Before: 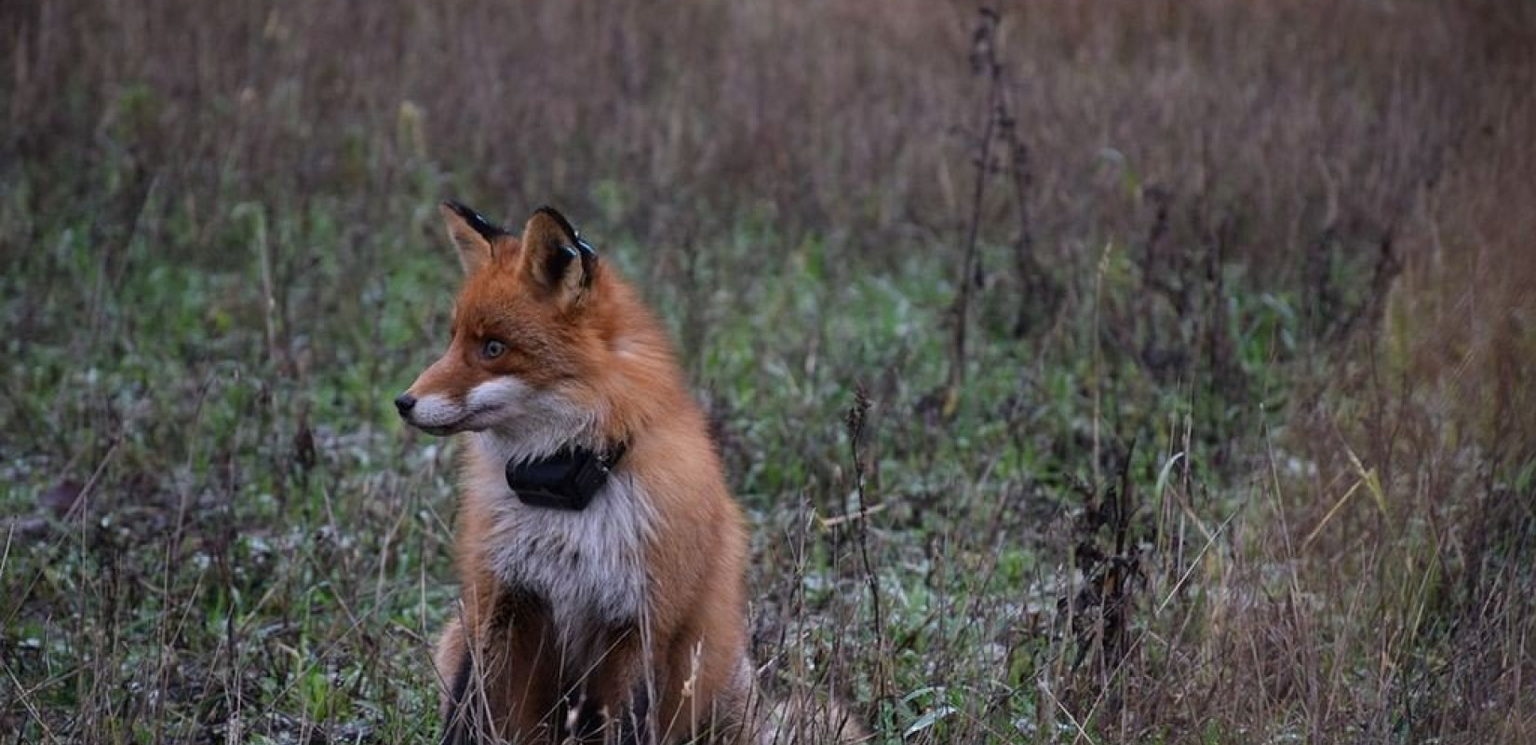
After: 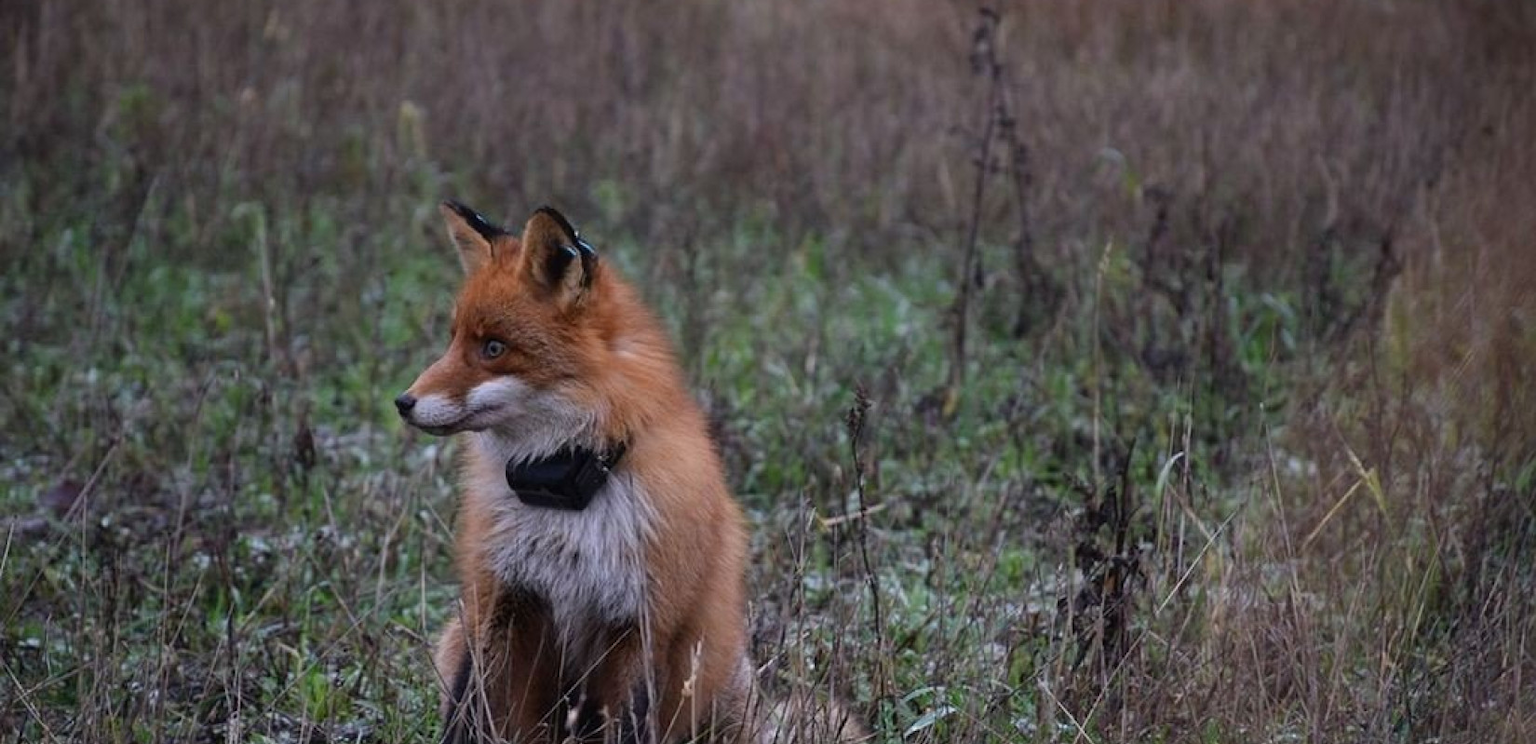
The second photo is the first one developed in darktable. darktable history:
contrast equalizer: y [[0.5, 0.486, 0.447, 0.446, 0.489, 0.5], [0.5 ×6], [0.5 ×6], [0 ×6], [0 ×6]], mix 0.199
